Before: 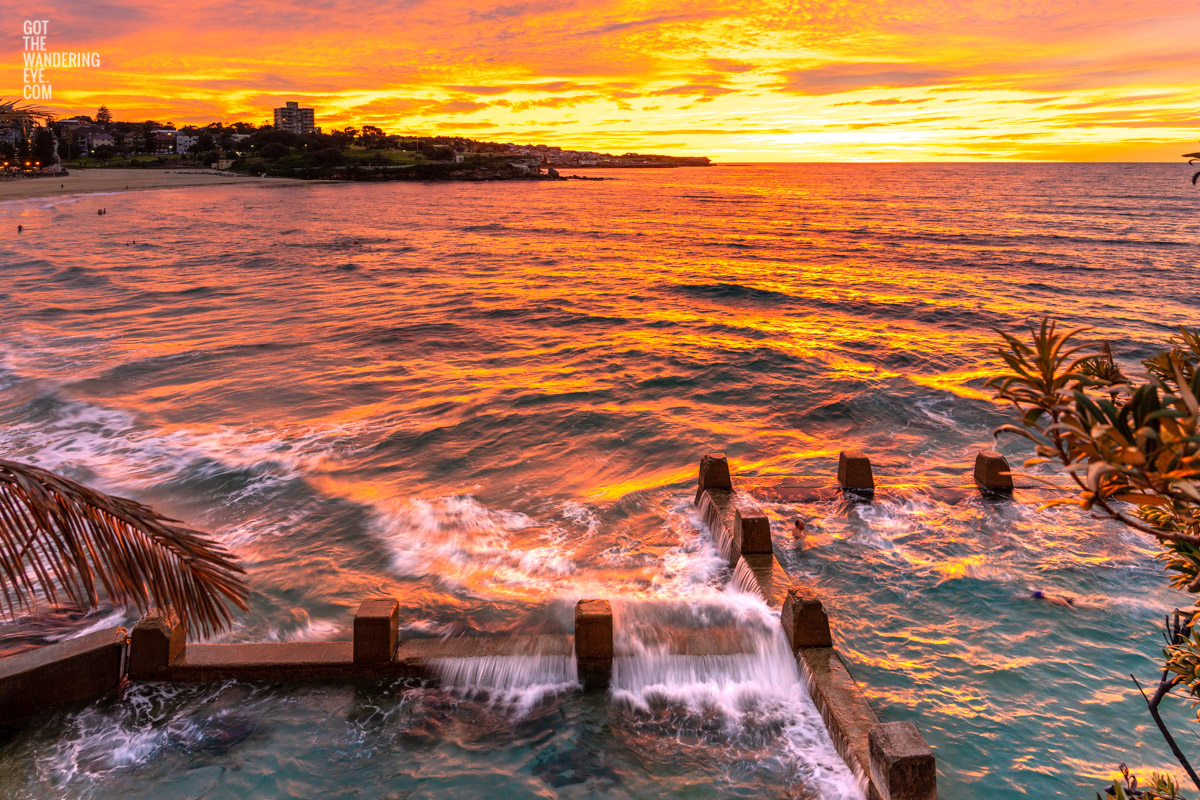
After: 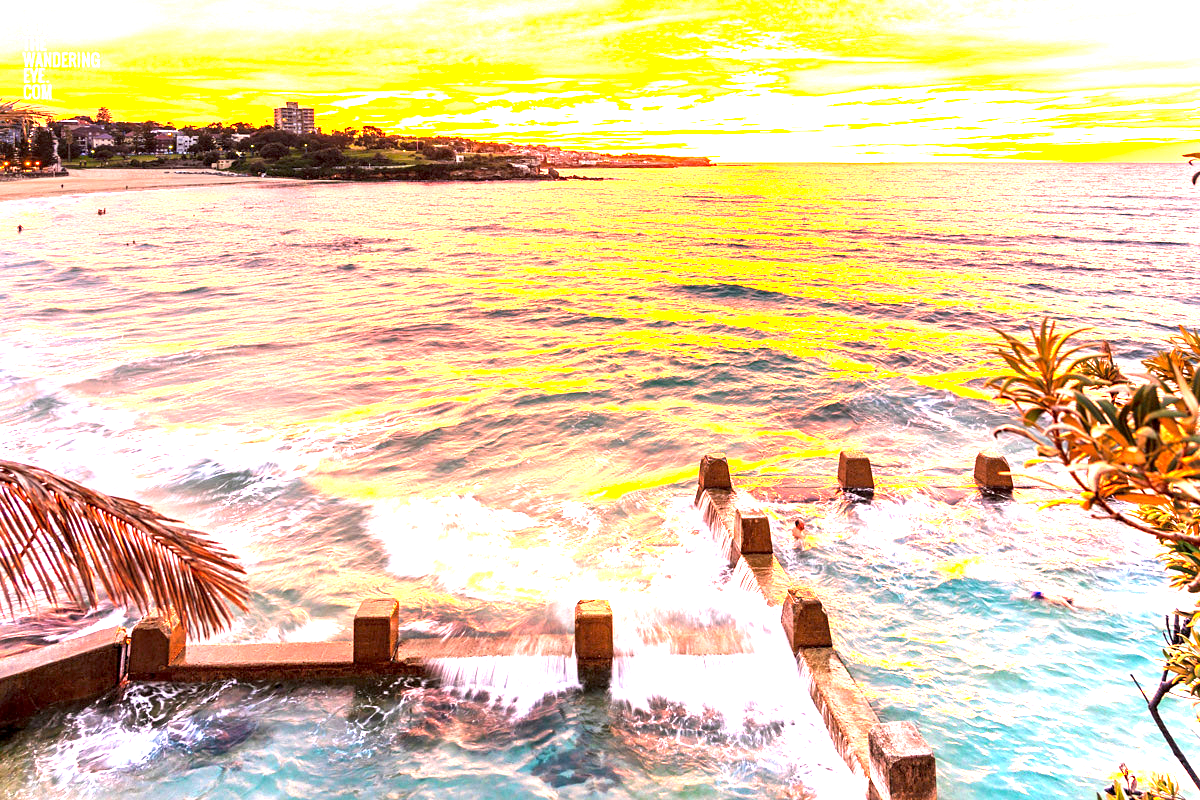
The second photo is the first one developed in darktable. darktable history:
exposure: black level correction 0.001, exposure 2.689 EV, compensate highlight preservation false
sharpen: amount 0.215
base curve: curves: ch0 [(0, 0) (0.303, 0.277) (1, 1)], preserve colors none
